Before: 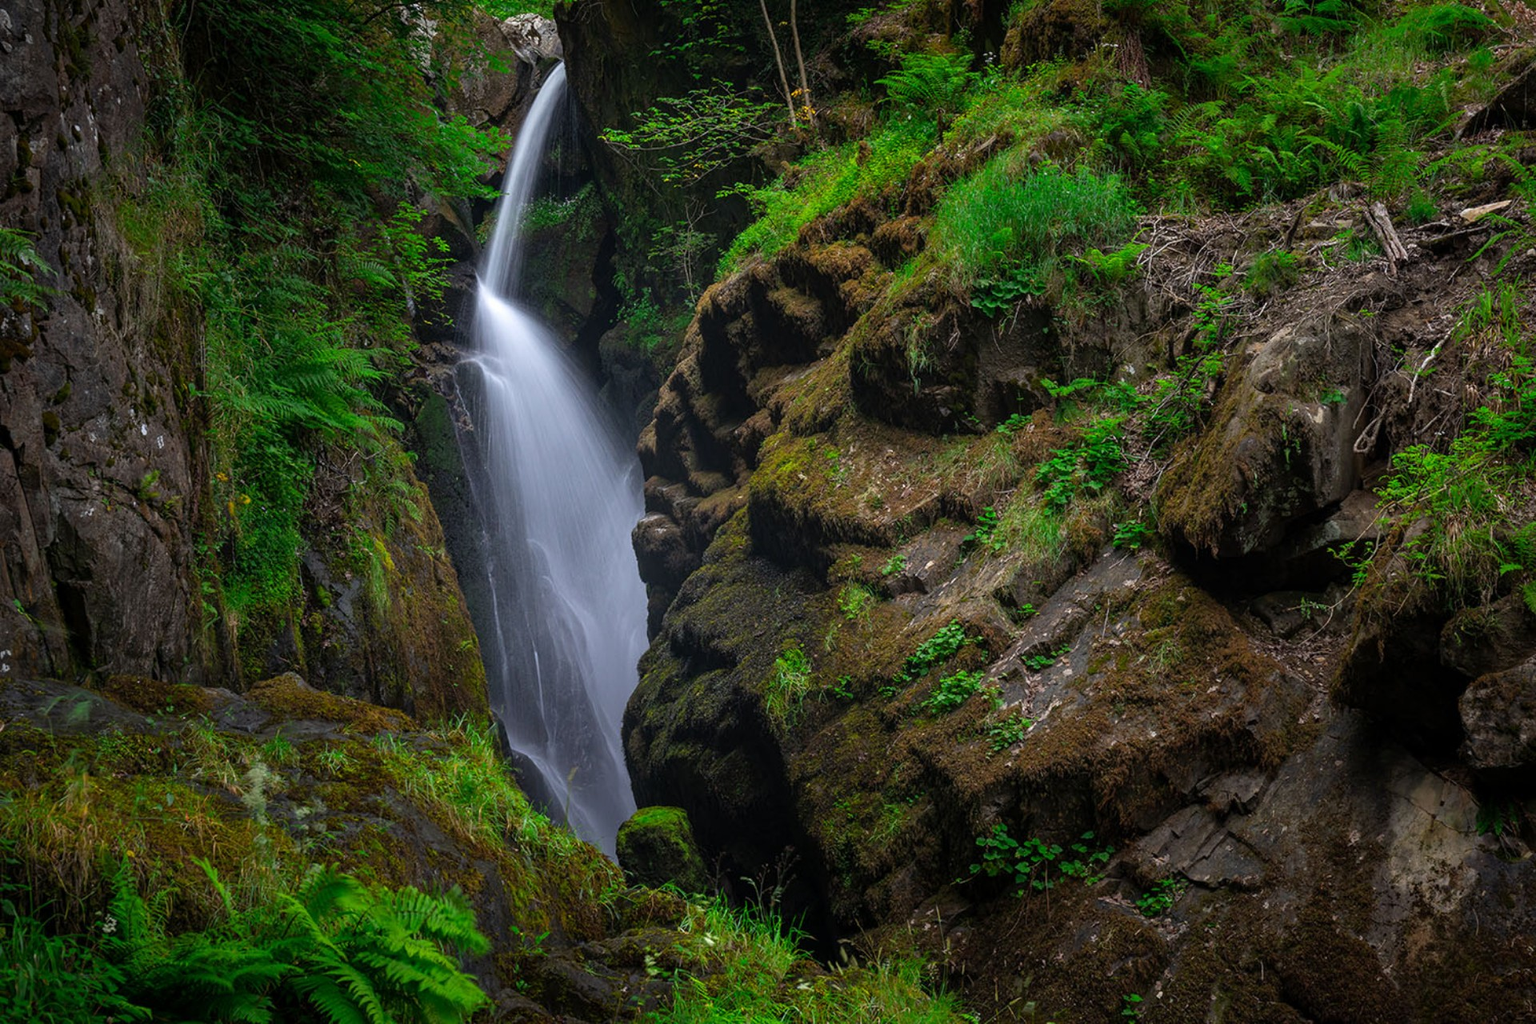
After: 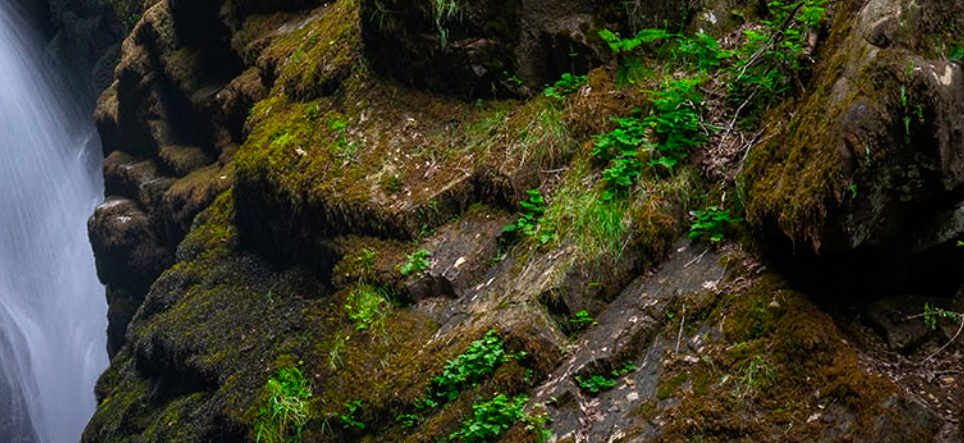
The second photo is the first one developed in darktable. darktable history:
crop: left 36.607%, top 34.735%, right 13.146%, bottom 30.611%
white balance: emerald 1
color balance rgb: shadows lift › luminance -20%, power › hue 72.24°, highlights gain › luminance 15%, global offset › hue 171.6°, perceptual saturation grading › highlights -15%, perceptual saturation grading › shadows 25%, global vibrance 30%, contrast 10%
